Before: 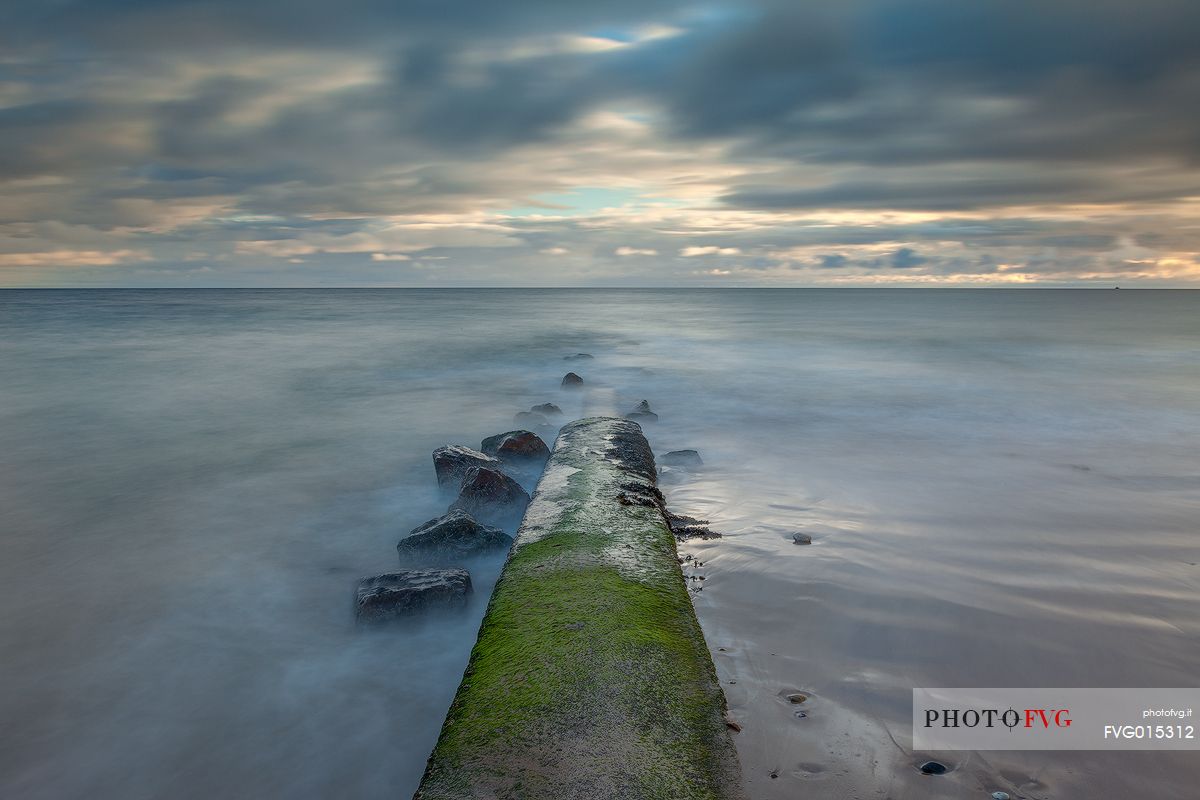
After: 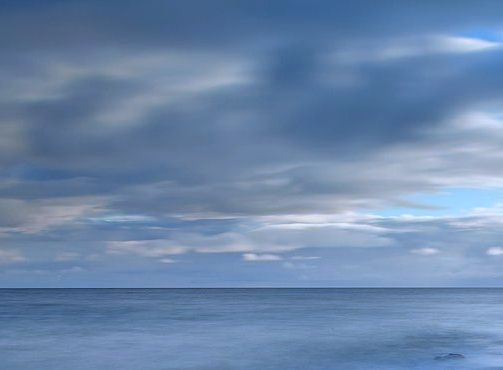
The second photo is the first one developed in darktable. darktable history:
crop and rotate: left 10.817%, top 0.062%, right 47.194%, bottom 53.626%
white balance: red 0.871, blue 1.249
